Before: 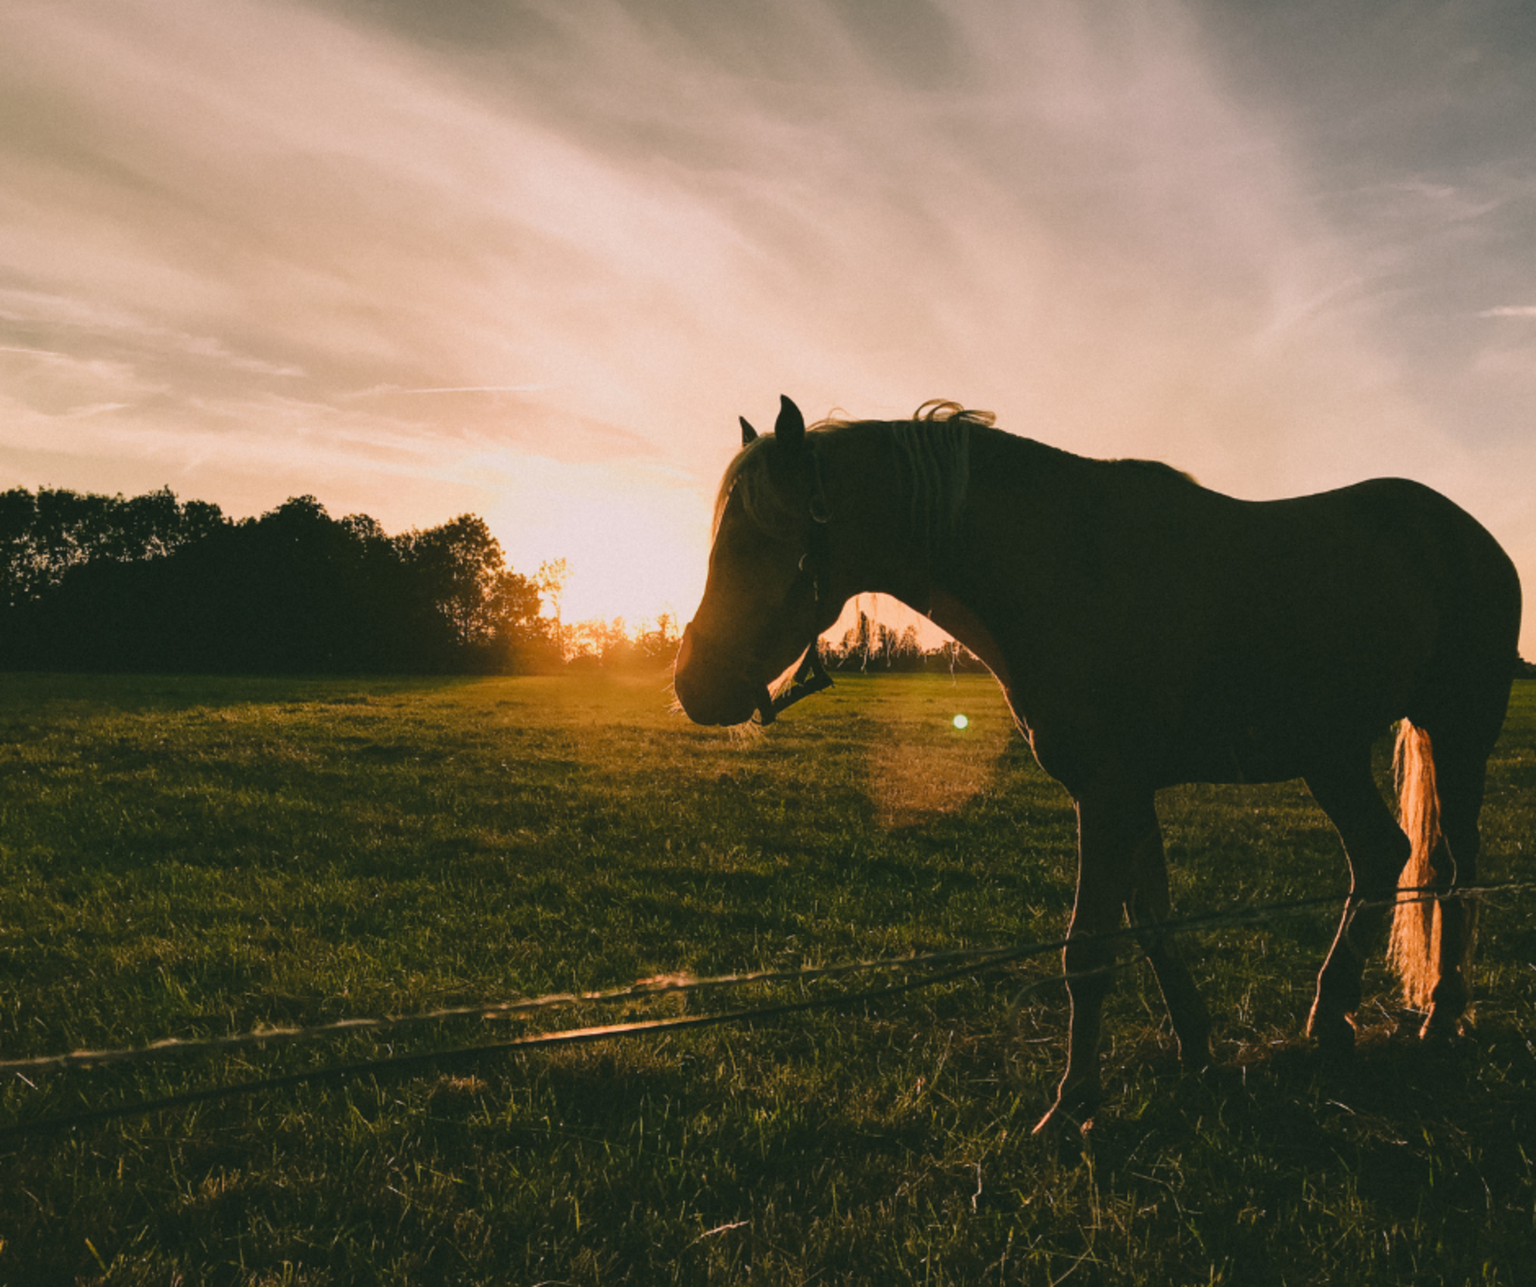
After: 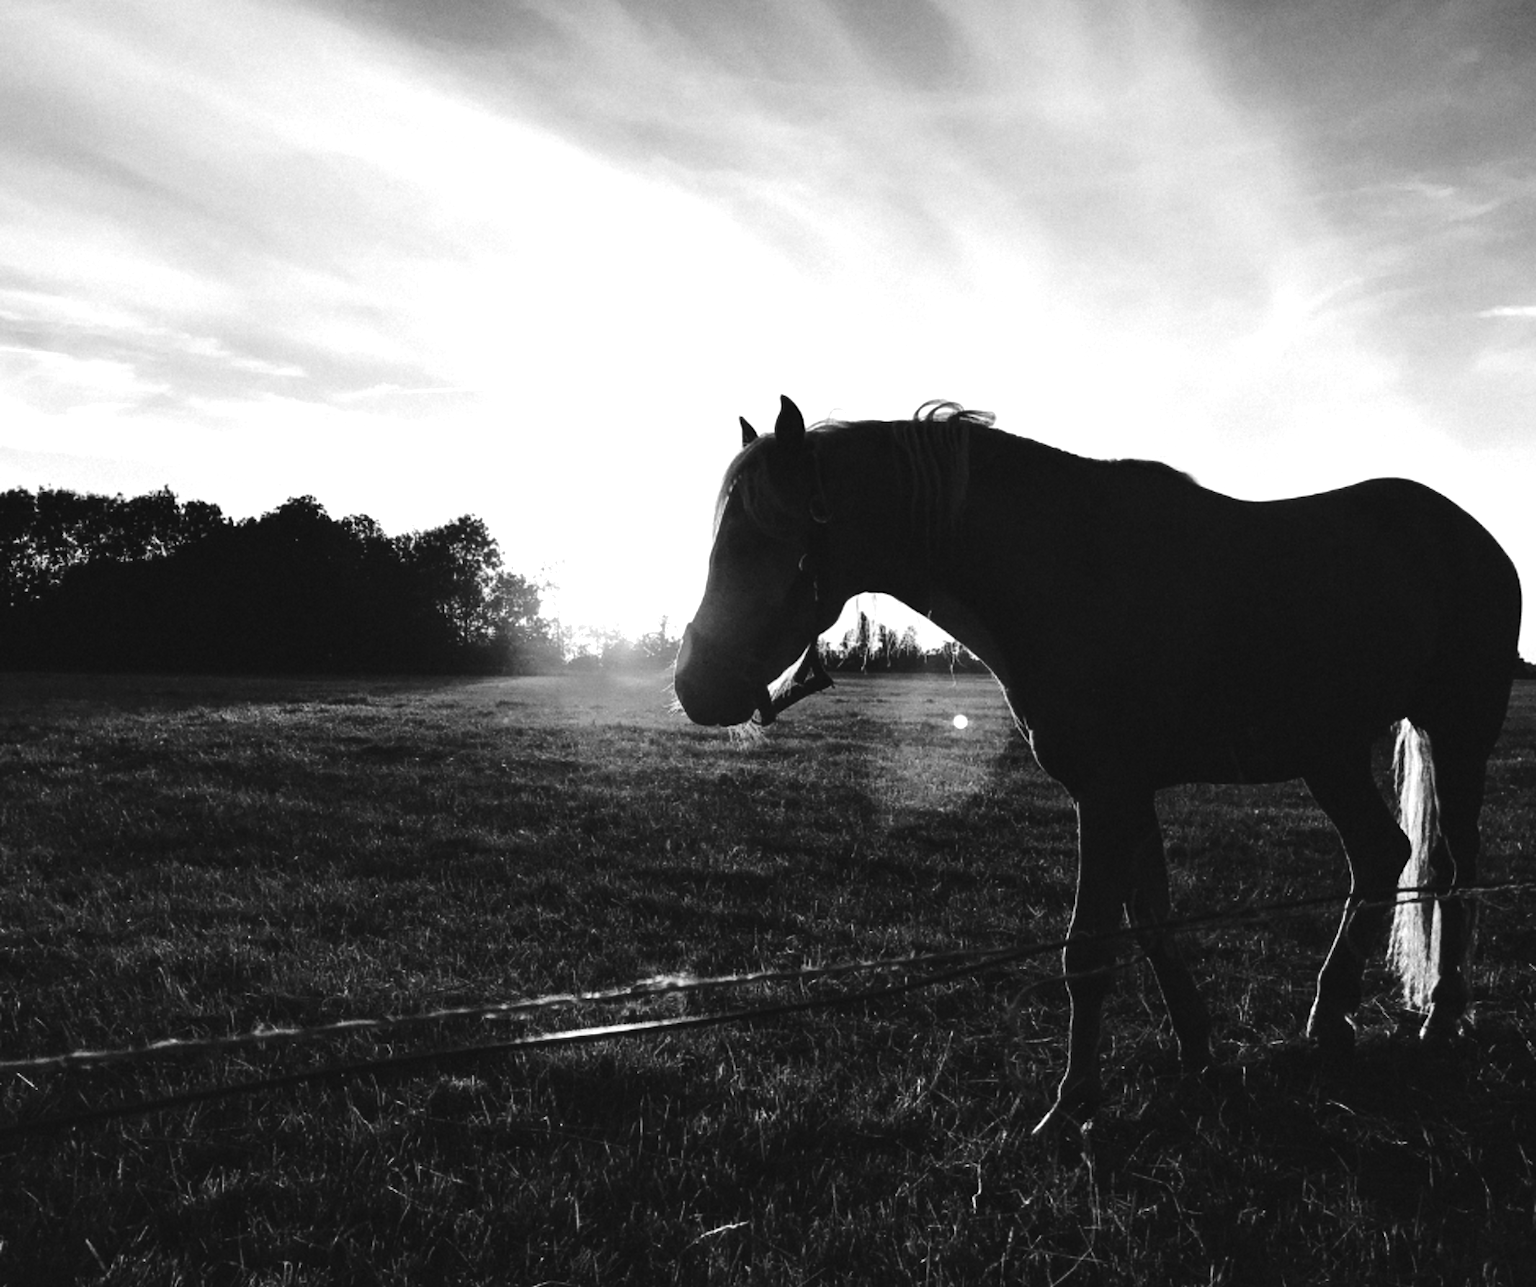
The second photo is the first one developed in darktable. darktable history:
tone equalizer: -8 EV -1.08 EV, -7 EV -1.01 EV, -6 EV -0.867 EV, -5 EV -0.578 EV, -3 EV 0.578 EV, -2 EV 0.867 EV, -1 EV 1.01 EV, +0 EV 1.08 EV, edges refinement/feathering 500, mask exposure compensation -1.57 EV, preserve details no
monochrome: a 16.01, b -2.65, highlights 0.52
color correction: highlights a* 5.38, highlights b* 5.3, shadows a* -4.26, shadows b* -5.11
